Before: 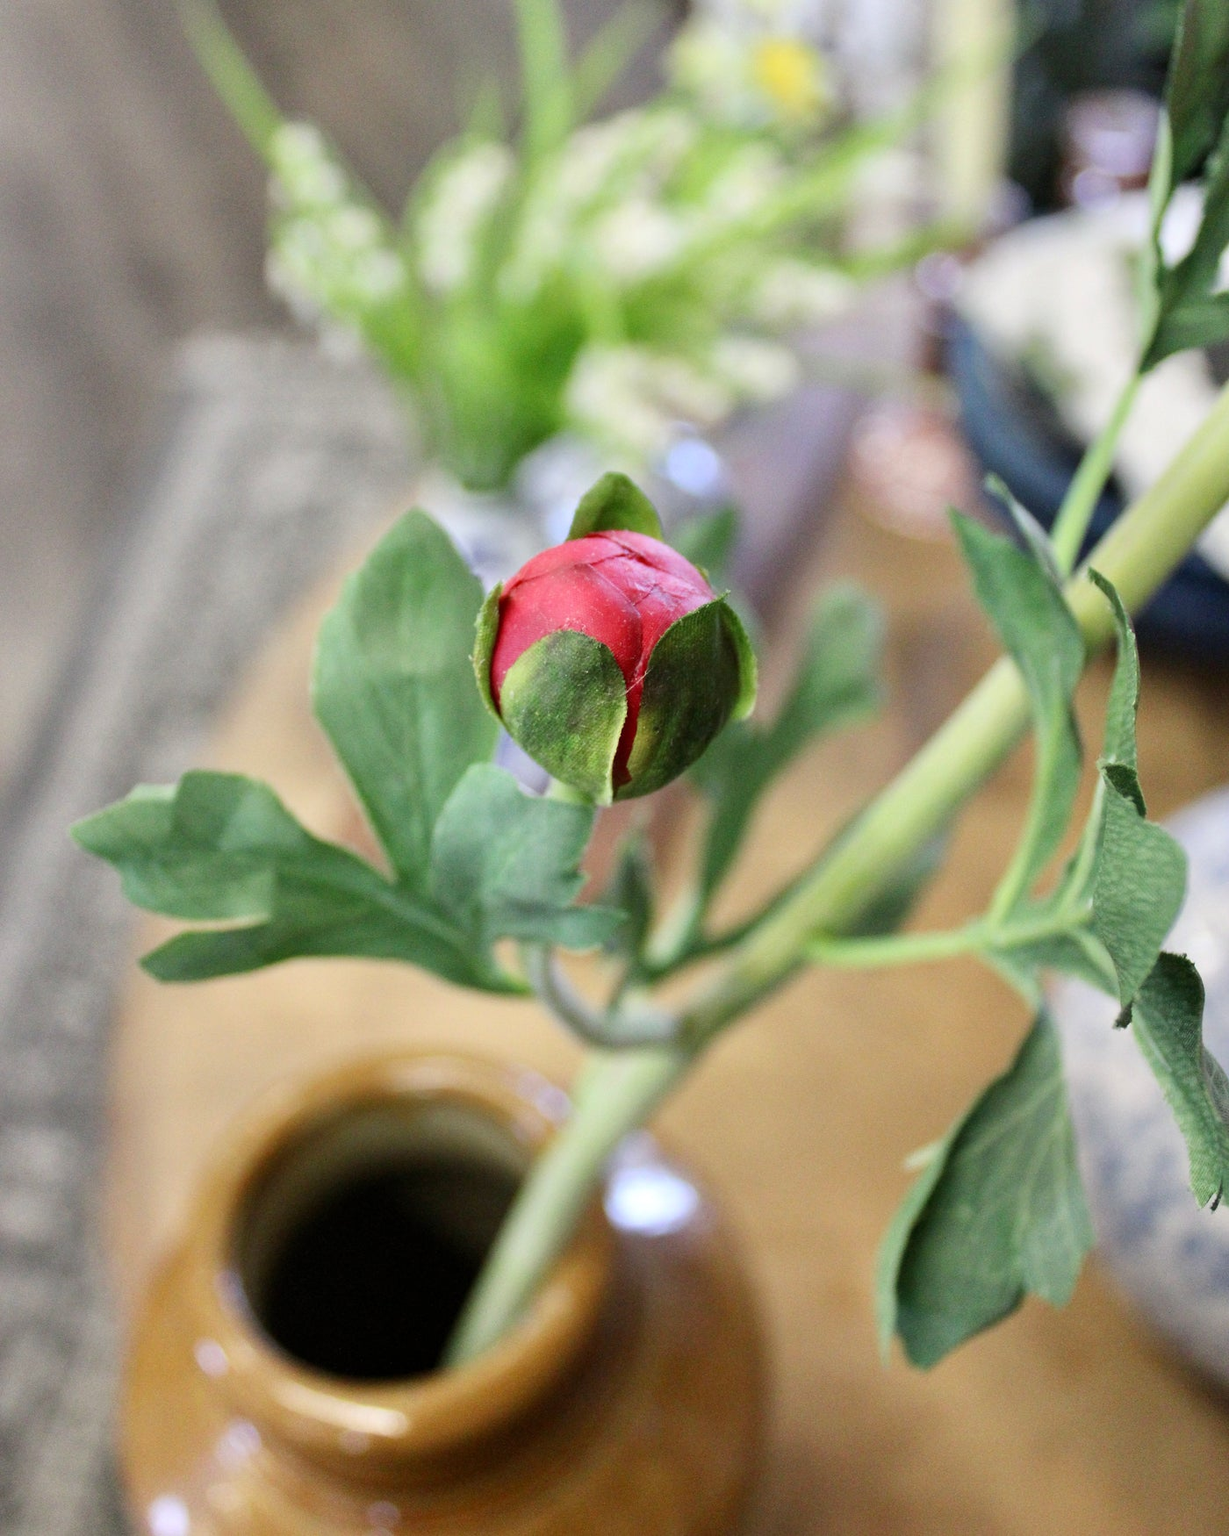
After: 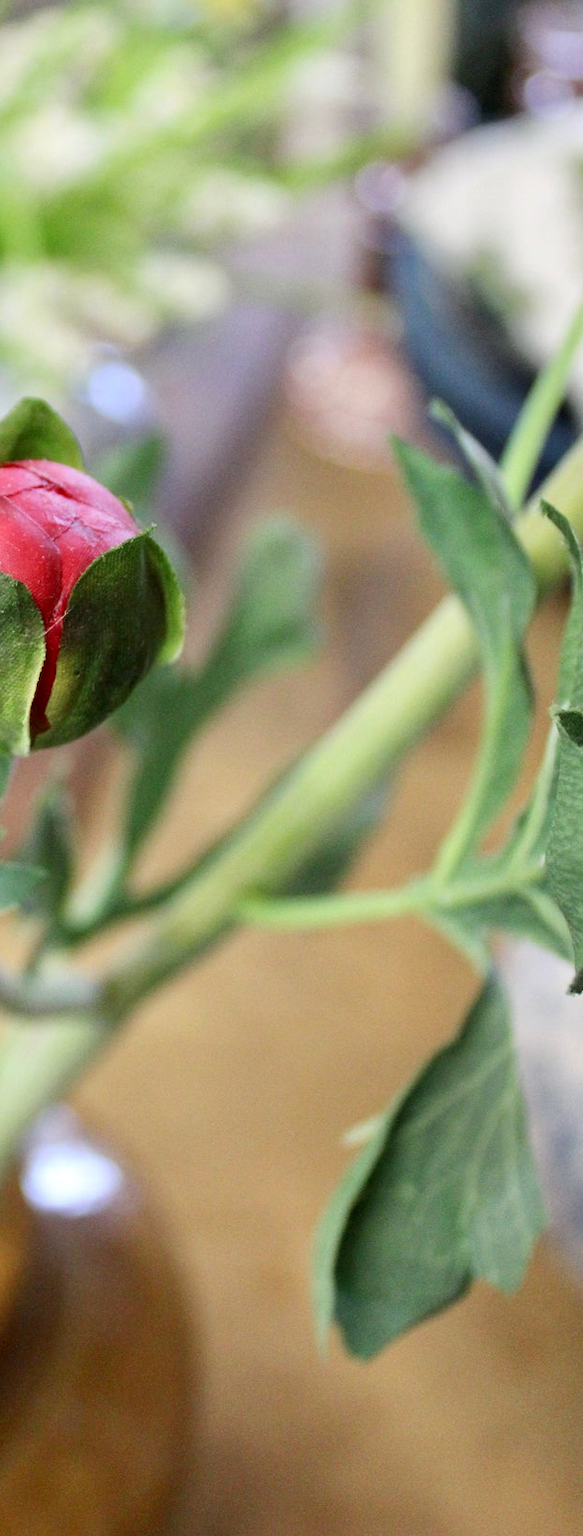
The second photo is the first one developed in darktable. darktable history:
crop: left 47.628%, top 6.643%, right 7.874%
exposure: black level correction 0.002, compensate highlight preservation false
